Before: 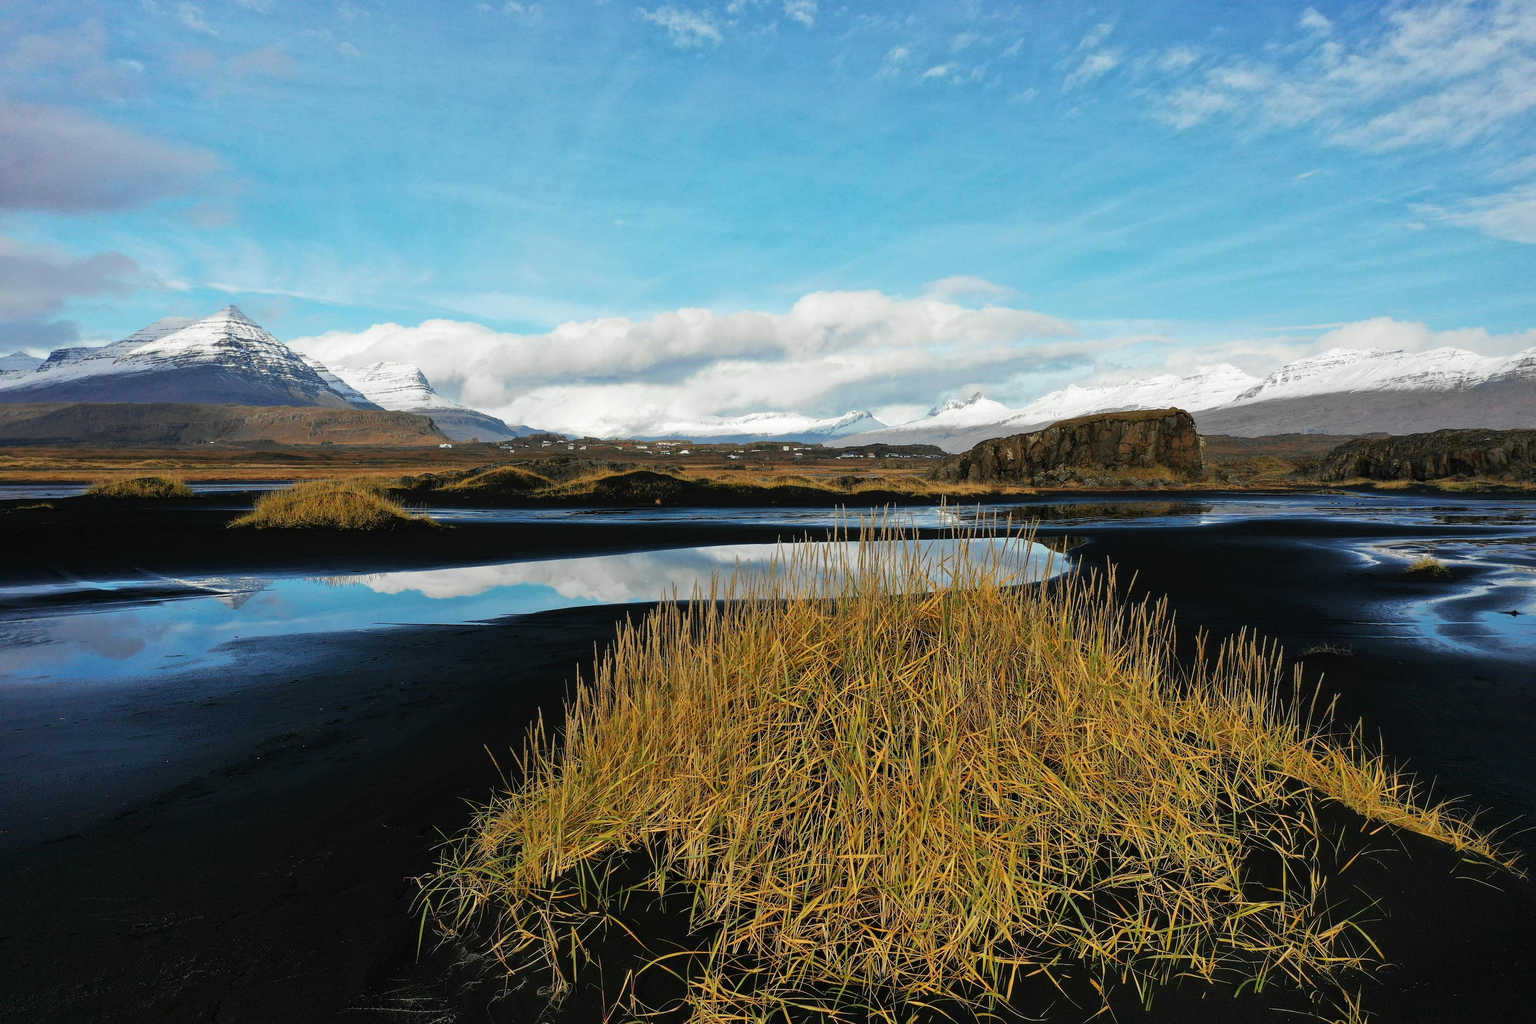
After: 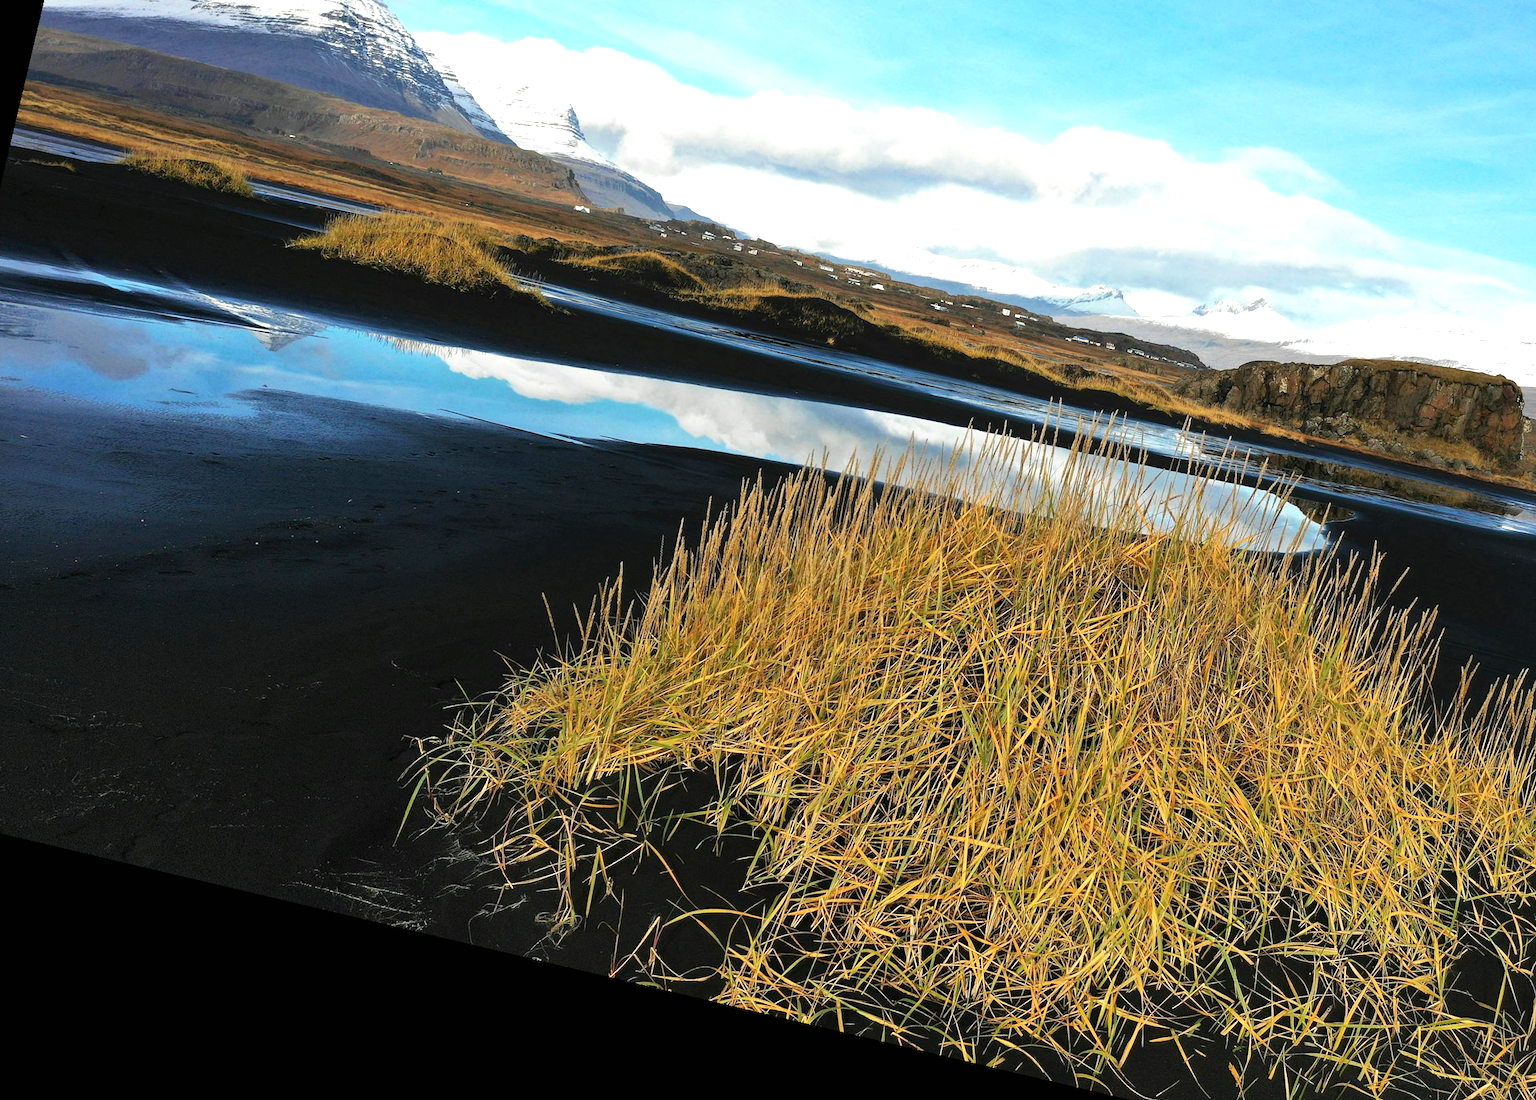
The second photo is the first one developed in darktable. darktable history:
crop: left 6.488%, top 27.668%, right 24.183%, bottom 8.656%
exposure: black level correction 0, exposure 0.7 EV, compensate exposure bias true, compensate highlight preservation false
rotate and perspective: rotation 13.27°, automatic cropping off
